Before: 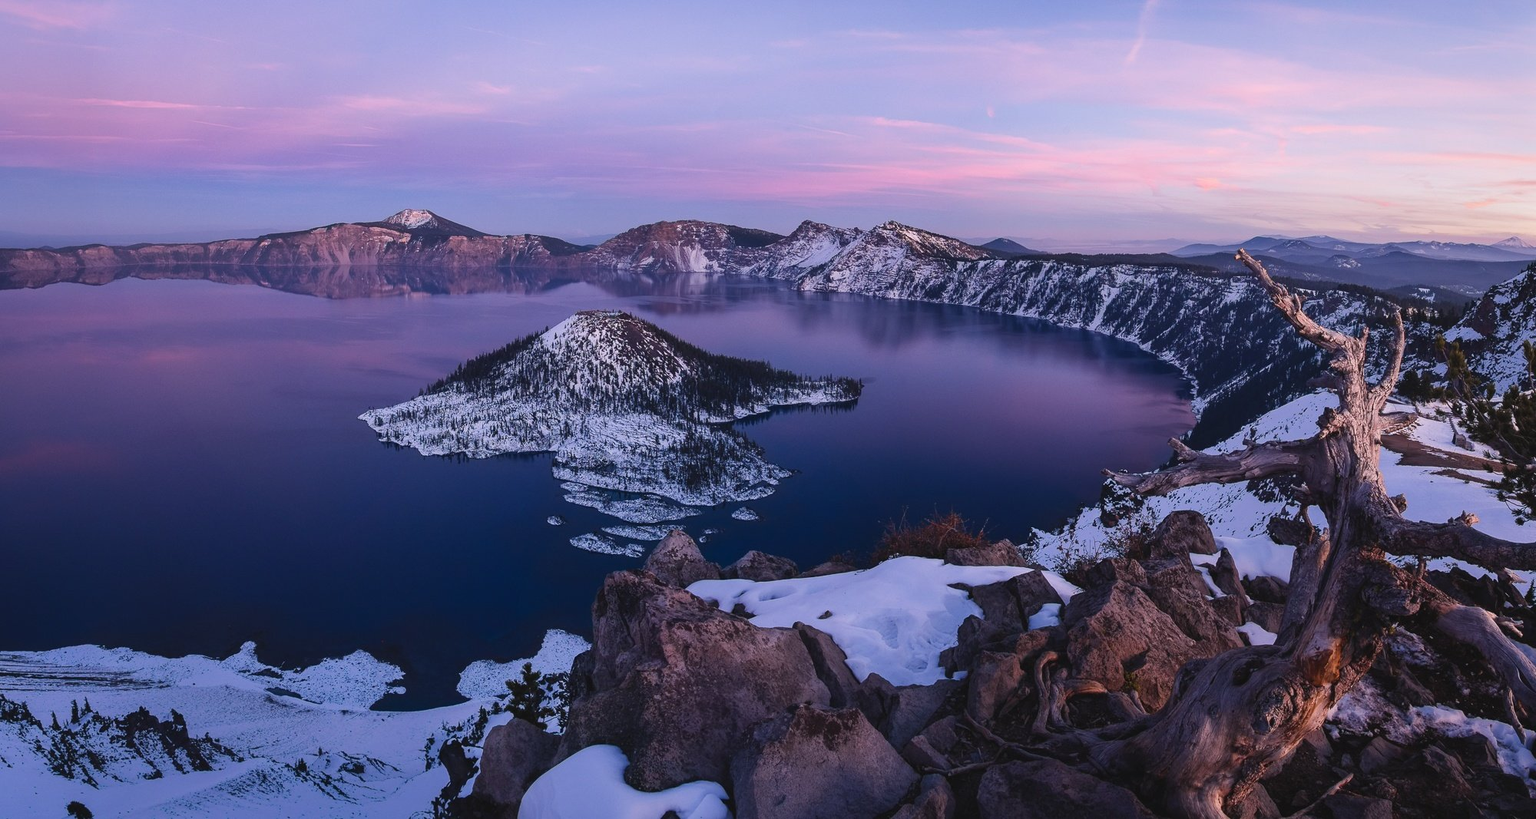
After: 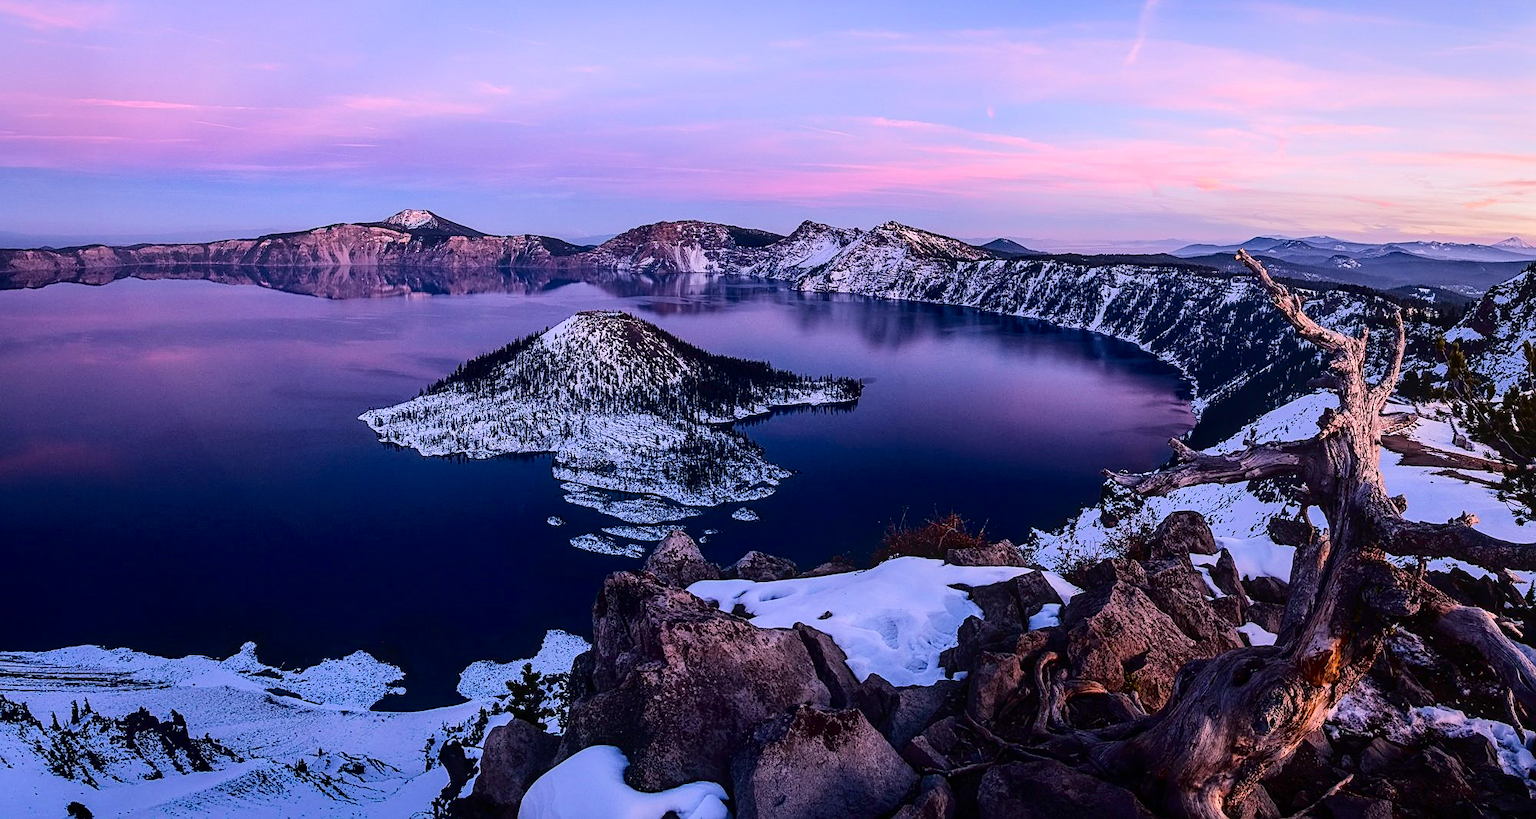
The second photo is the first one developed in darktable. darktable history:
local contrast: on, module defaults
sharpen: on, module defaults
tone equalizer: smoothing diameter 2.14%, edges refinement/feathering 20.69, mask exposure compensation -1.57 EV, filter diffusion 5
color balance rgb: perceptual saturation grading › global saturation 30.687%, global vibrance 20%
tone curve: curves: ch0 [(0, 0) (0.003, 0) (0.011, 0.001) (0.025, 0.003) (0.044, 0.005) (0.069, 0.012) (0.1, 0.023) (0.136, 0.039) (0.177, 0.088) (0.224, 0.15) (0.277, 0.24) (0.335, 0.337) (0.399, 0.437) (0.468, 0.535) (0.543, 0.629) (0.623, 0.71) (0.709, 0.782) (0.801, 0.856) (0.898, 0.94) (1, 1)], color space Lab, independent channels, preserve colors none
